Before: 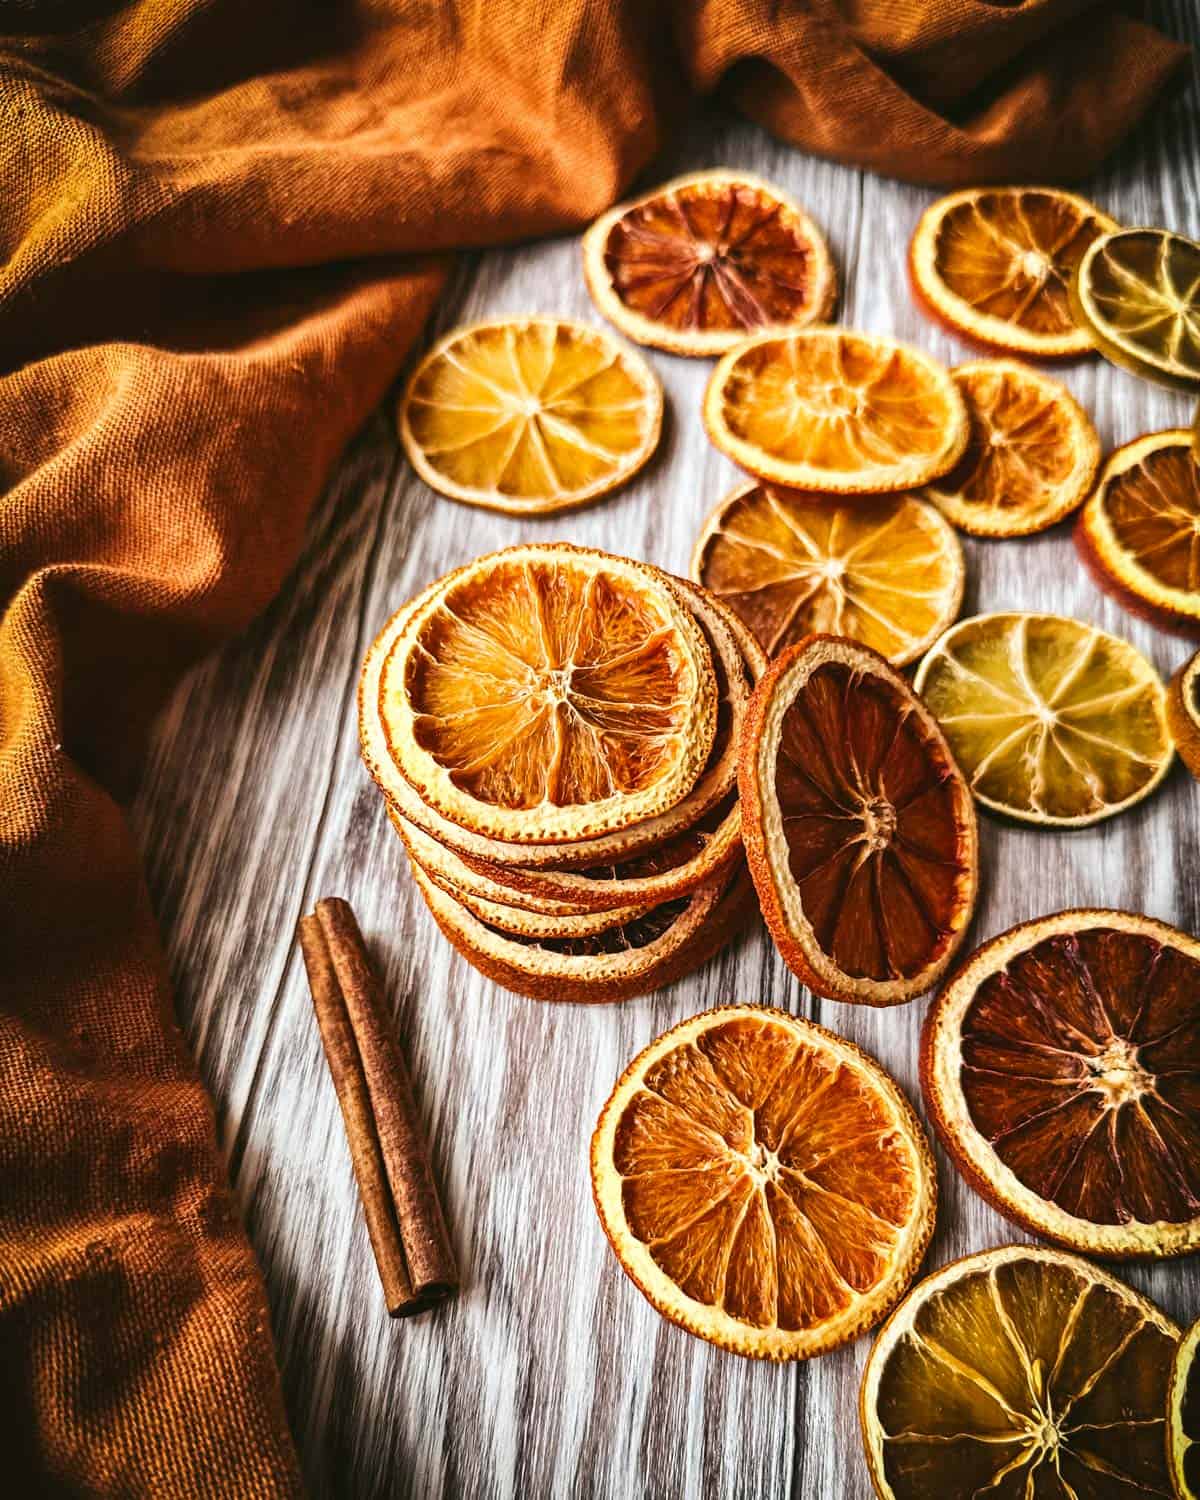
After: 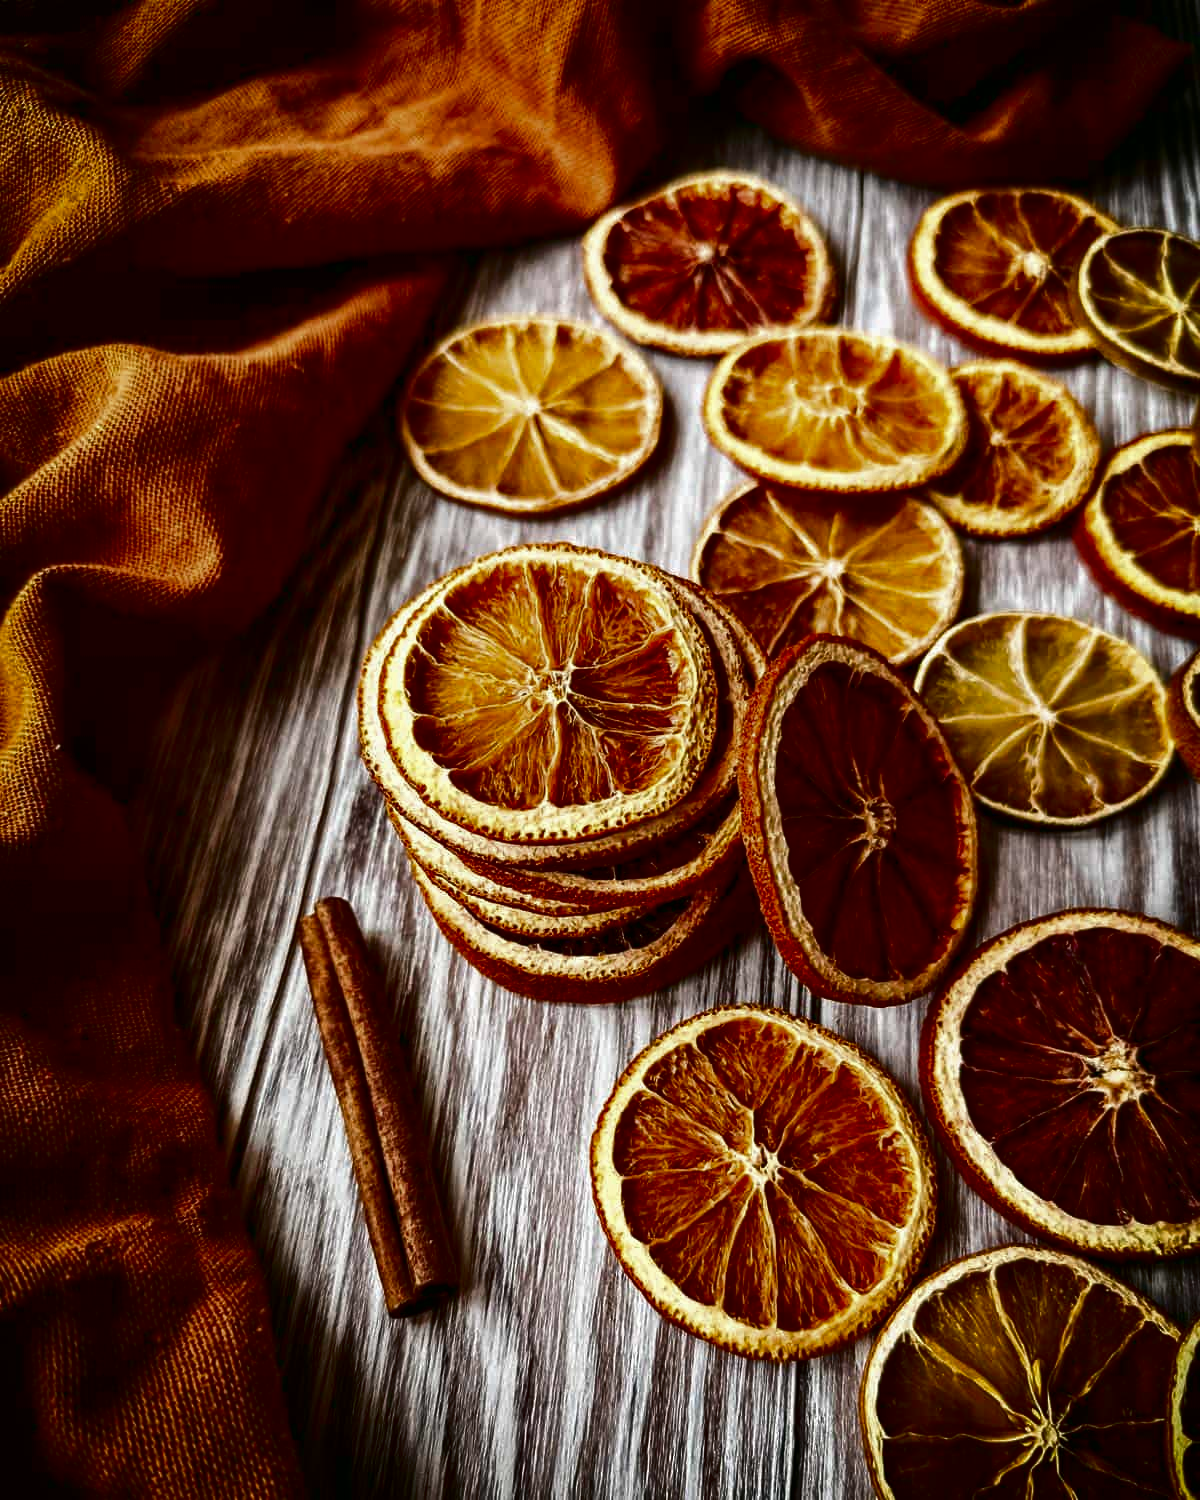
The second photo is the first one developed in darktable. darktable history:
contrast brightness saturation: brightness -0.532
